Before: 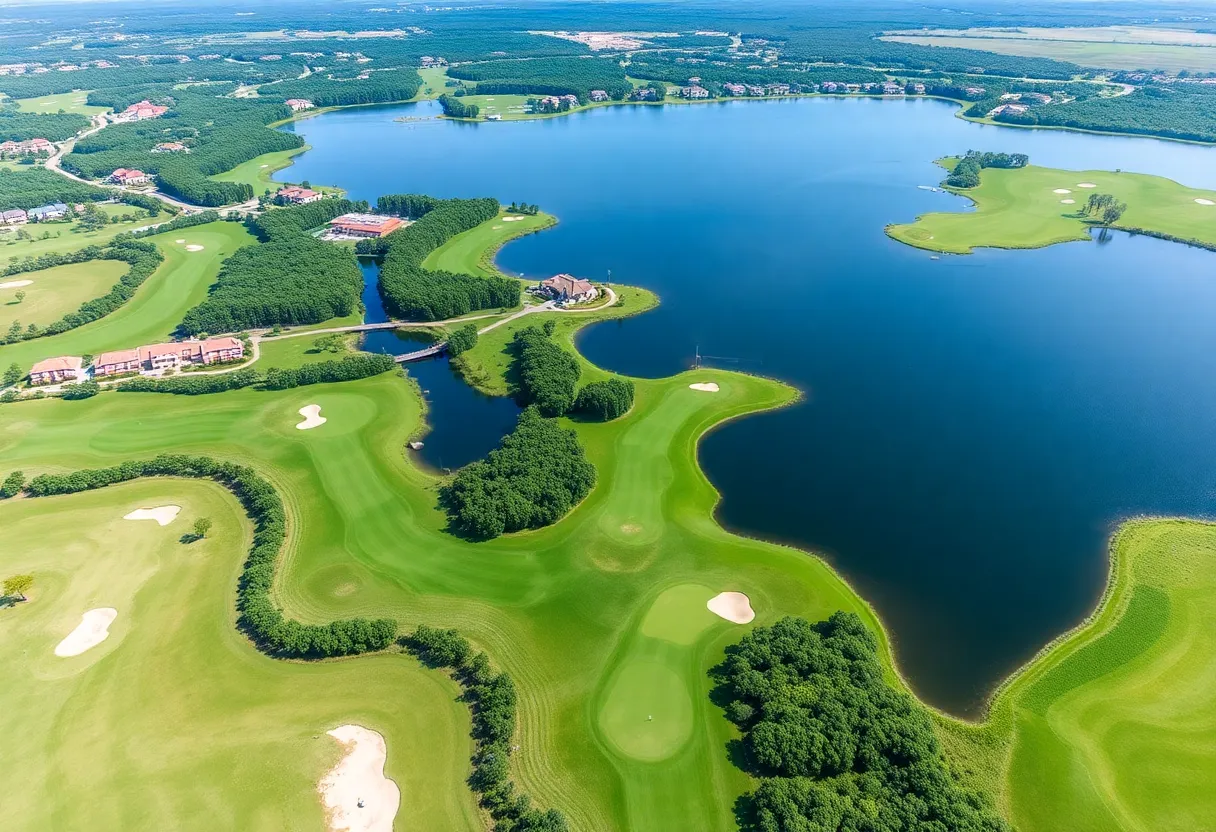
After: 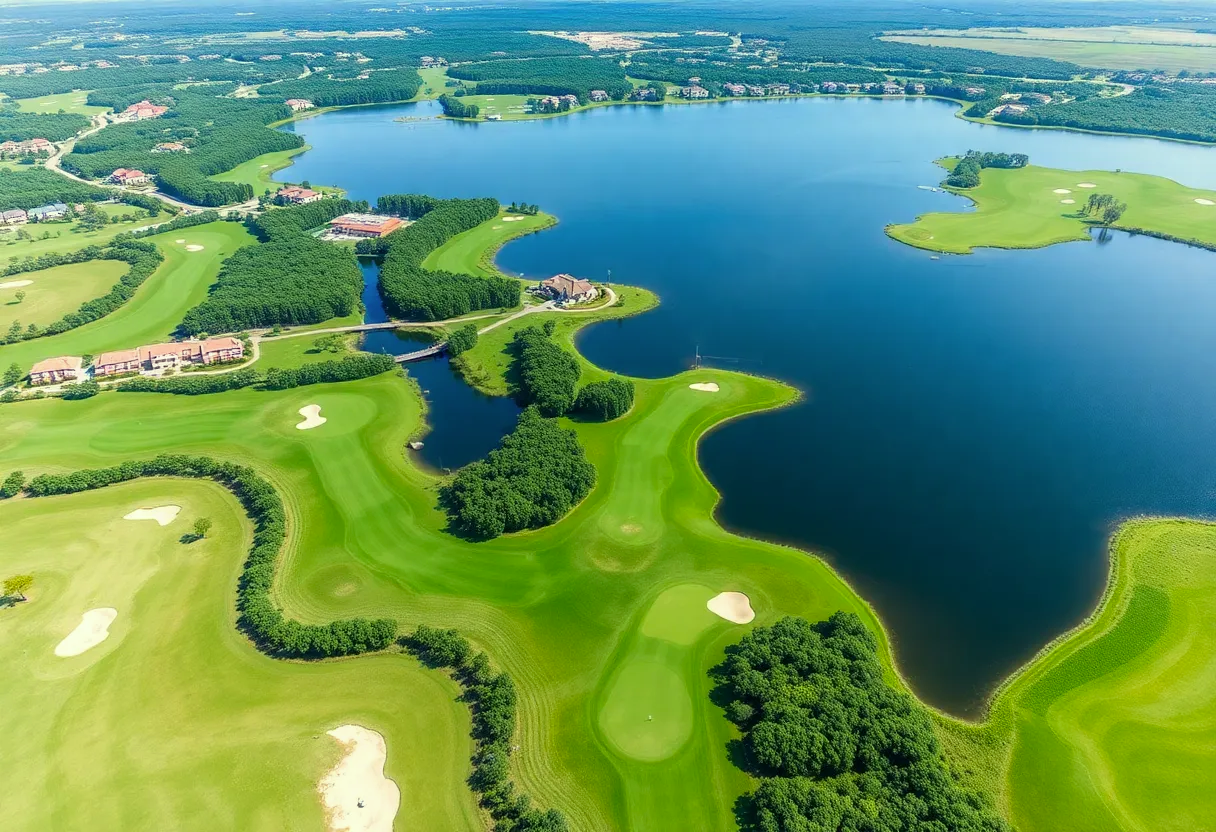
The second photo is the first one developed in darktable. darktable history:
color correction: highlights a* -5.94, highlights b* 11.19
